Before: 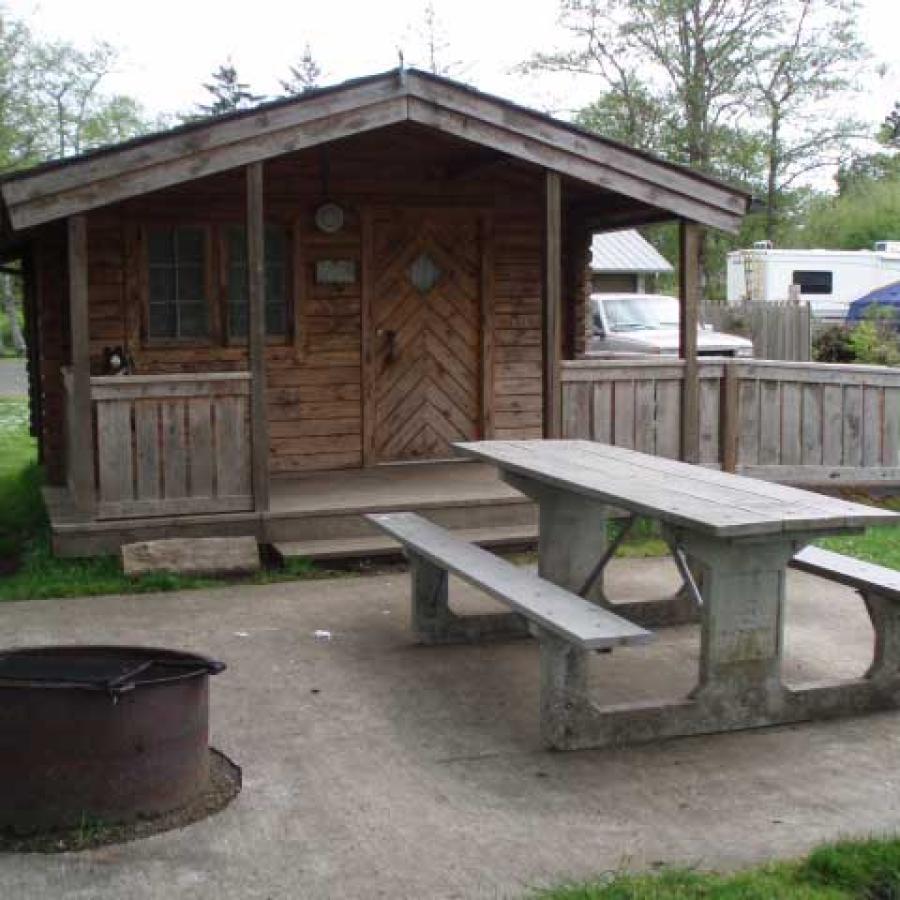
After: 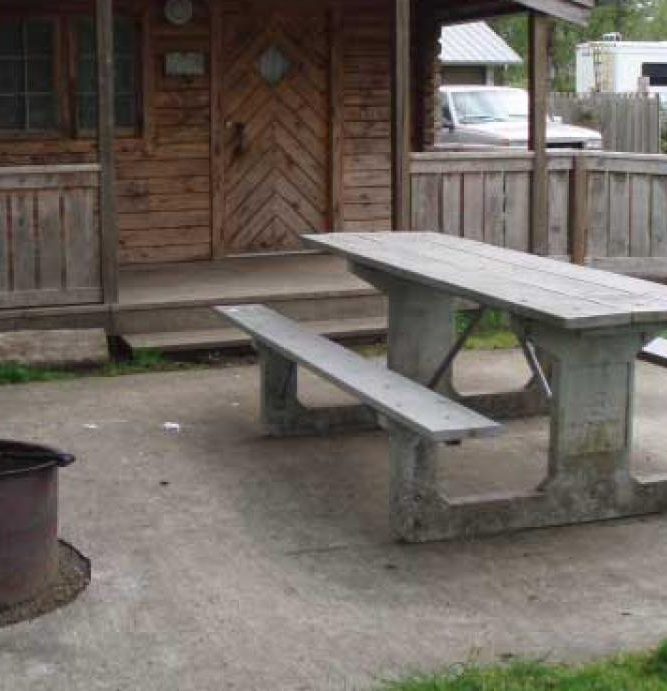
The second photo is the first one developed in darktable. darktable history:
crop: left 16.827%, top 23.18%, right 9%
